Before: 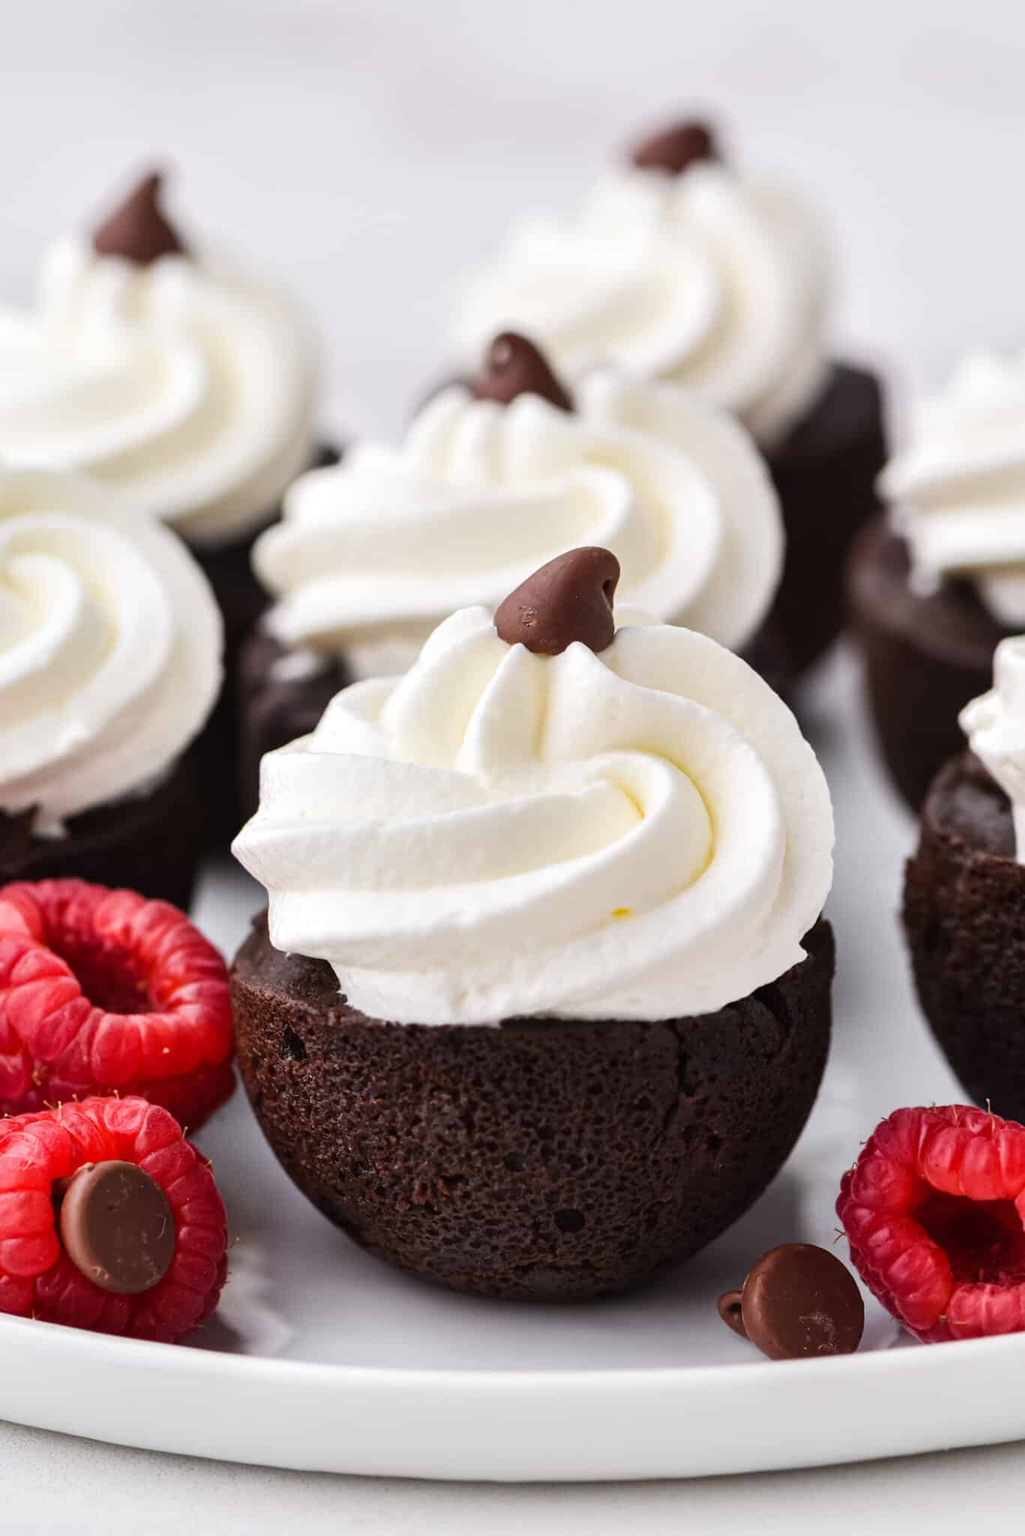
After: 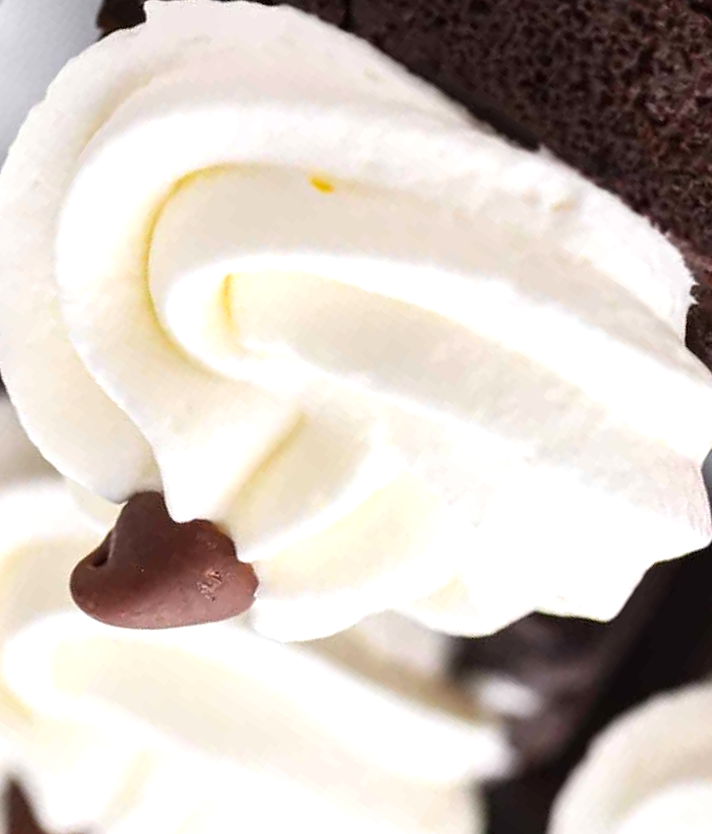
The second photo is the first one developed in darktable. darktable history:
exposure: exposure 0.356 EV, compensate exposure bias true, compensate highlight preservation false
crop and rotate: angle 146.93°, left 9.094%, top 15.599%, right 4.564%, bottom 16.912%
